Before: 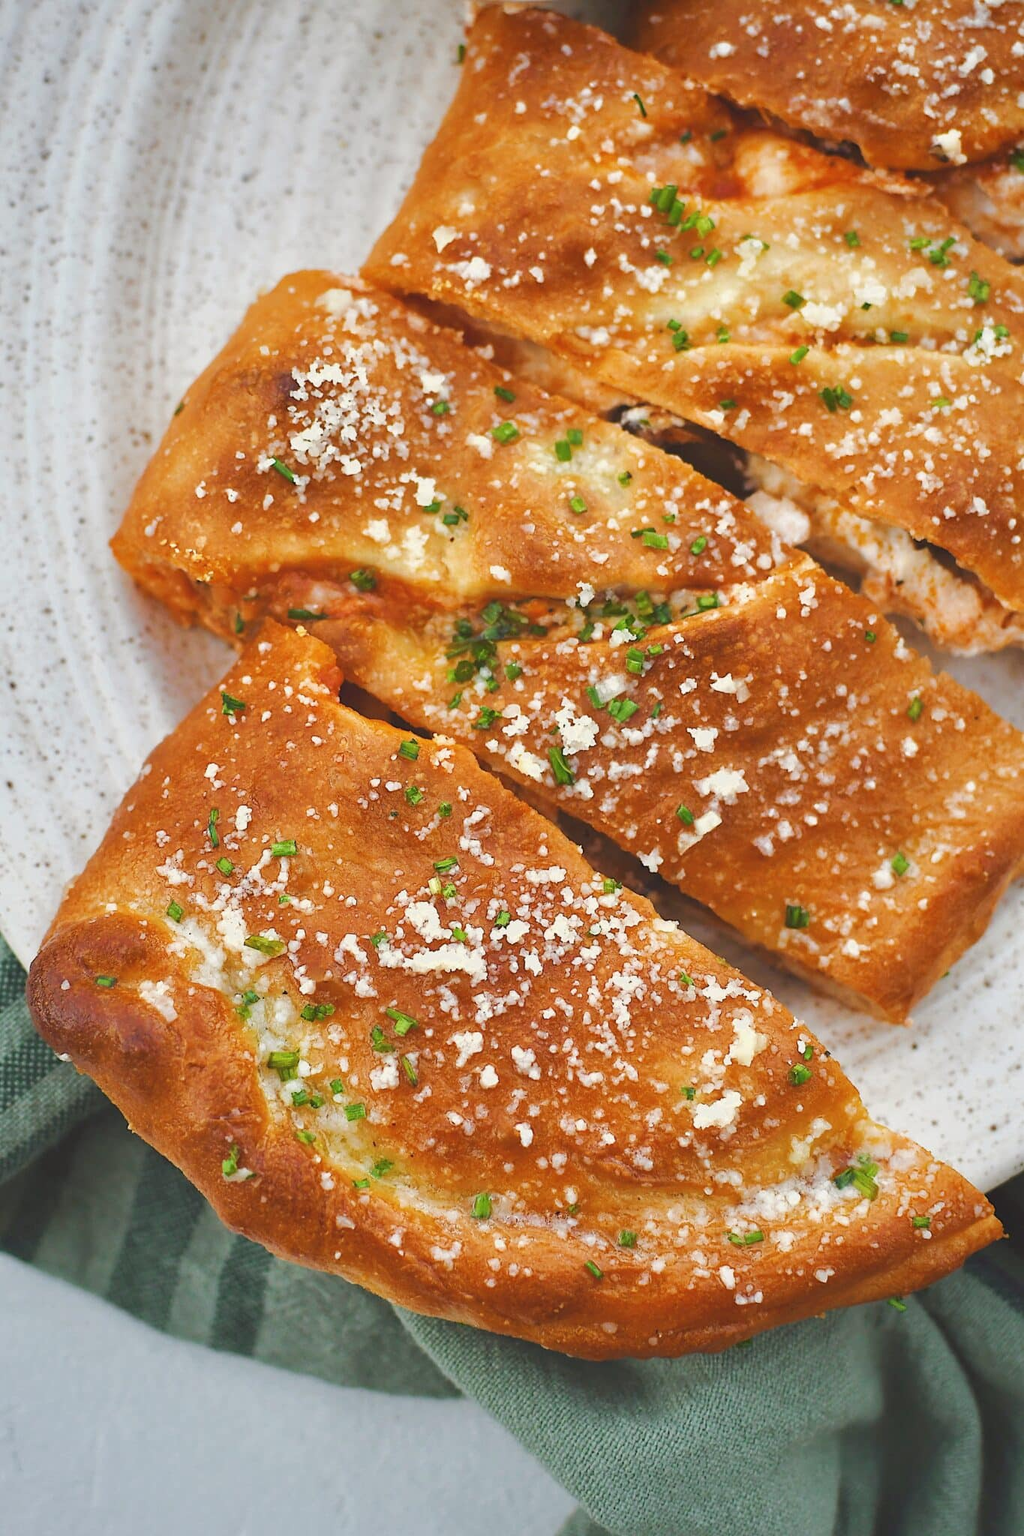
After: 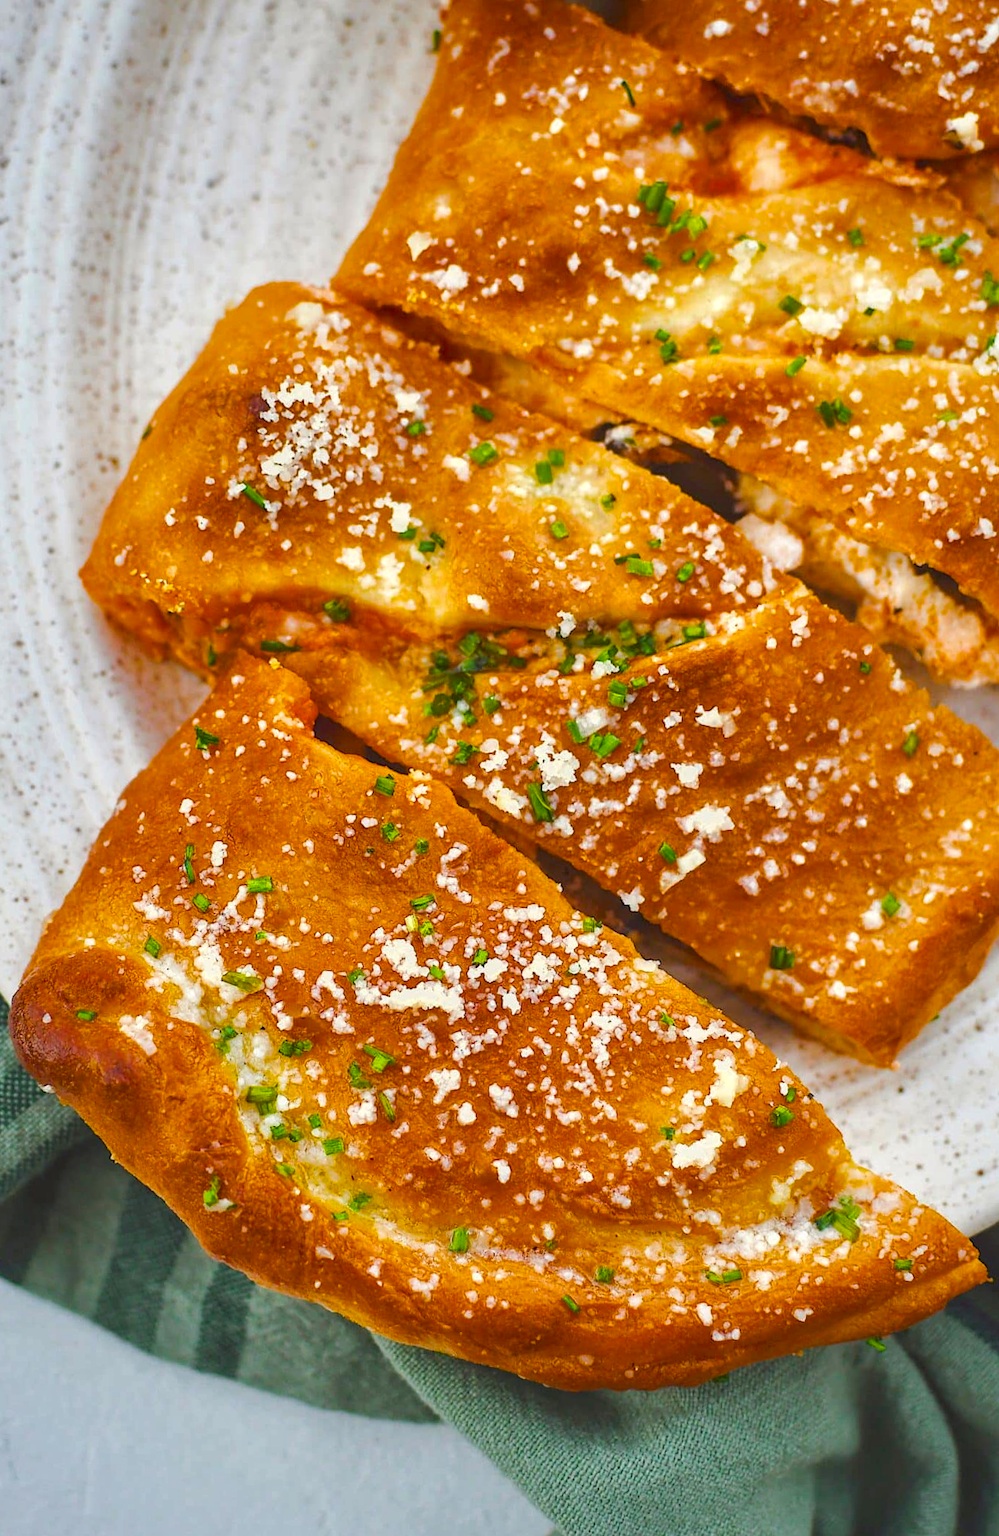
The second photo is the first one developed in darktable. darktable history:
color balance rgb: linear chroma grading › global chroma 15%, perceptual saturation grading › global saturation 30%
rotate and perspective: rotation 0.074°, lens shift (vertical) 0.096, lens shift (horizontal) -0.041, crop left 0.043, crop right 0.952, crop top 0.024, crop bottom 0.979
local contrast: on, module defaults
